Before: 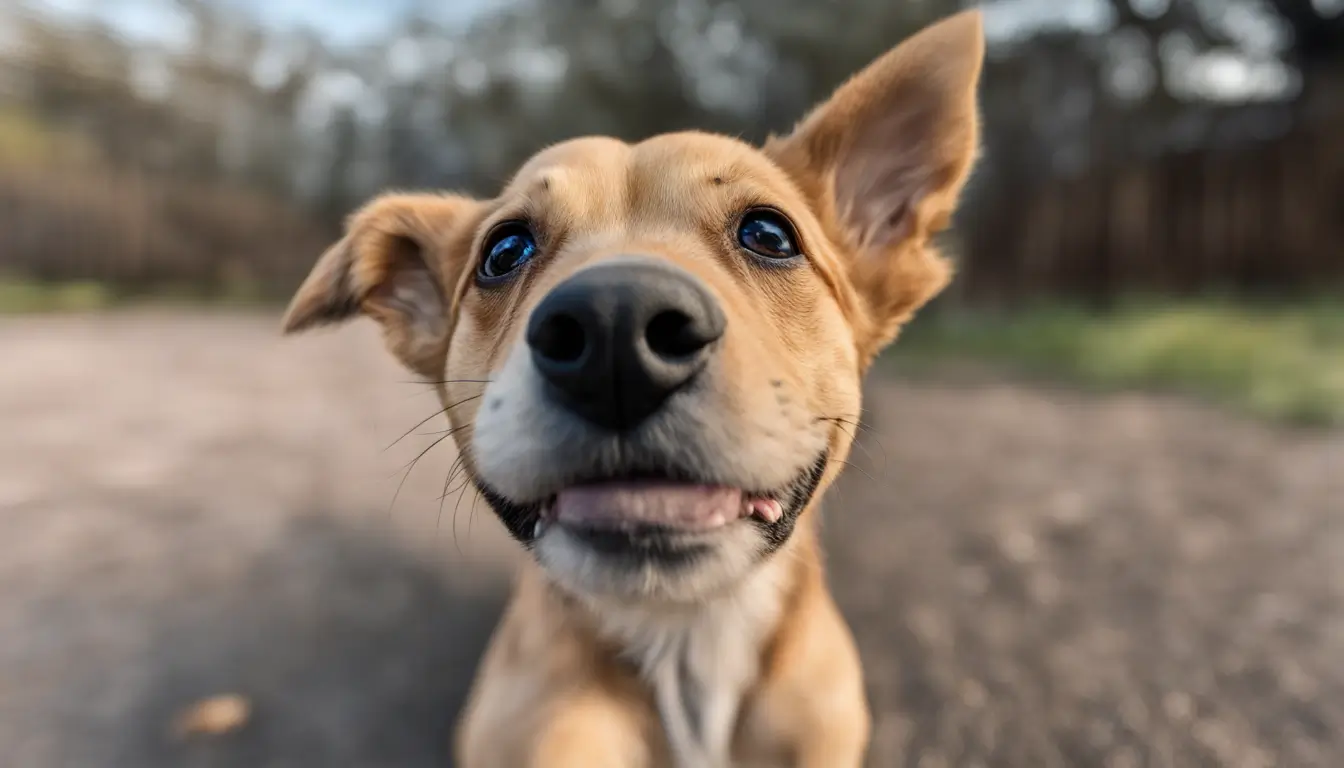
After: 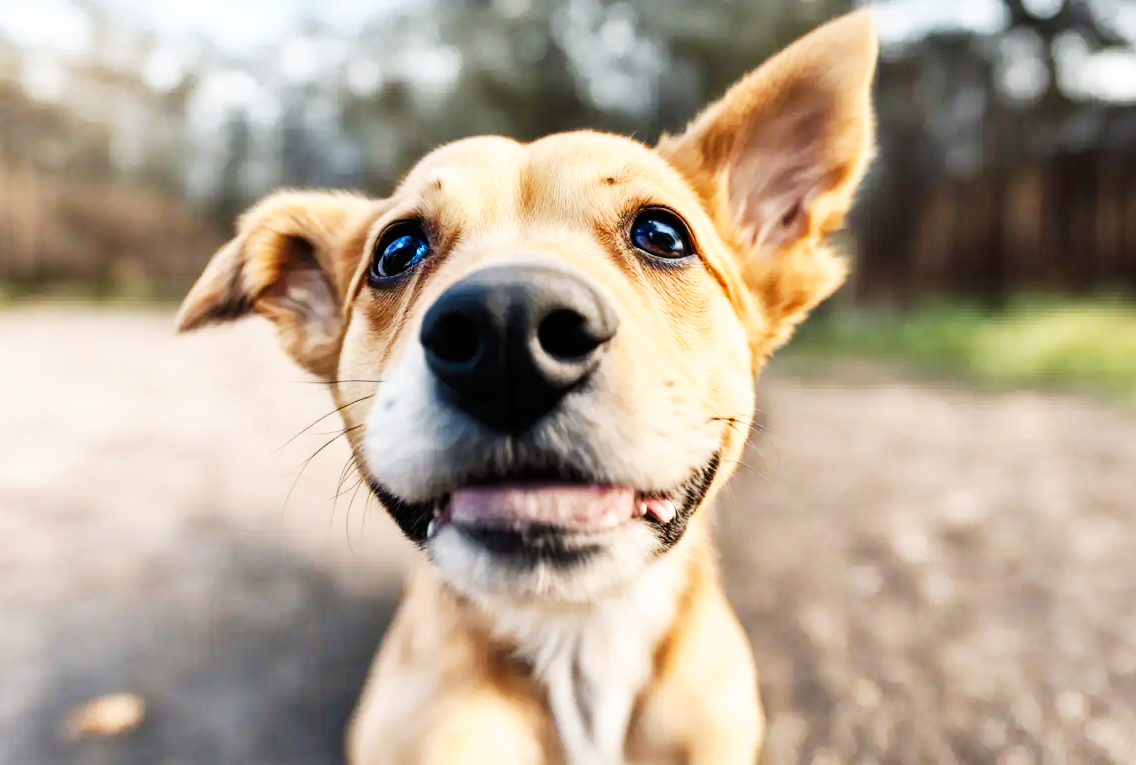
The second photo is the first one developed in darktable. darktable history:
base curve: curves: ch0 [(0, 0) (0.007, 0.004) (0.027, 0.03) (0.046, 0.07) (0.207, 0.54) (0.442, 0.872) (0.673, 0.972) (1, 1)], preserve colors none
crop: left 8.026%, right 7.374%
